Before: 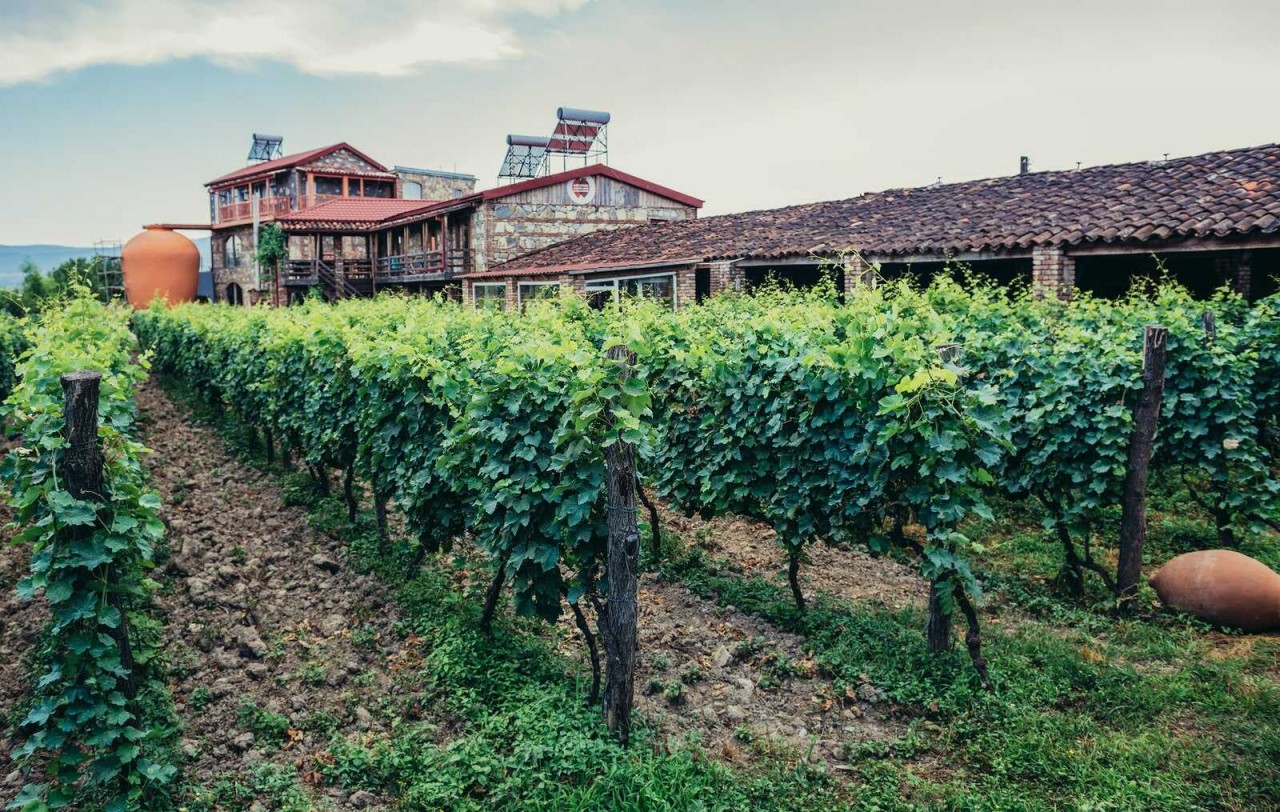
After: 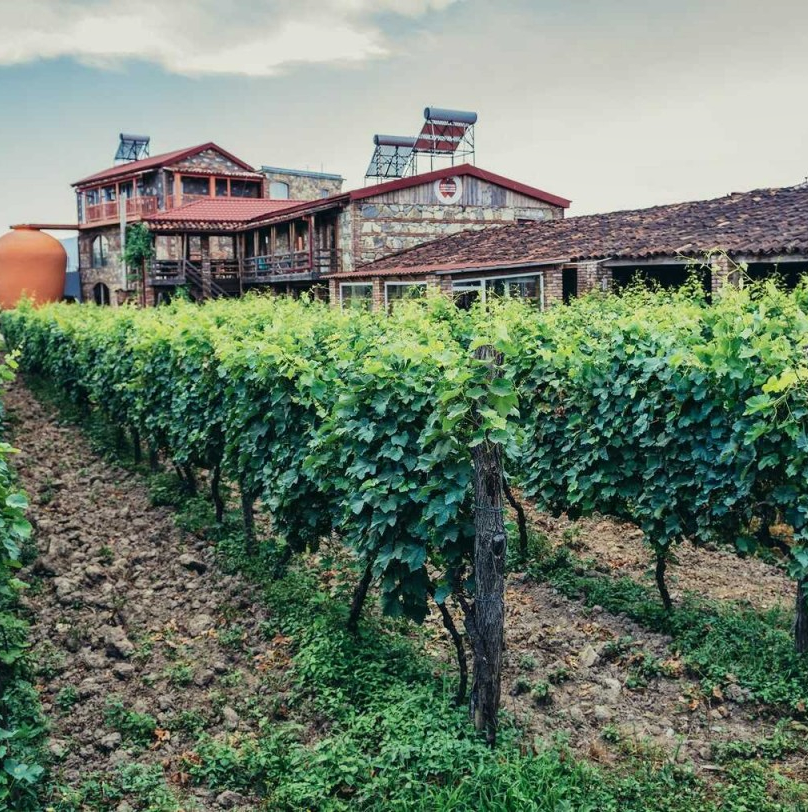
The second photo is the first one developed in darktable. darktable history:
crop: left 10.434%, right 26.41%
shadows and highlights: shadows 48.05, highlights -40.82, soften with gaussian
